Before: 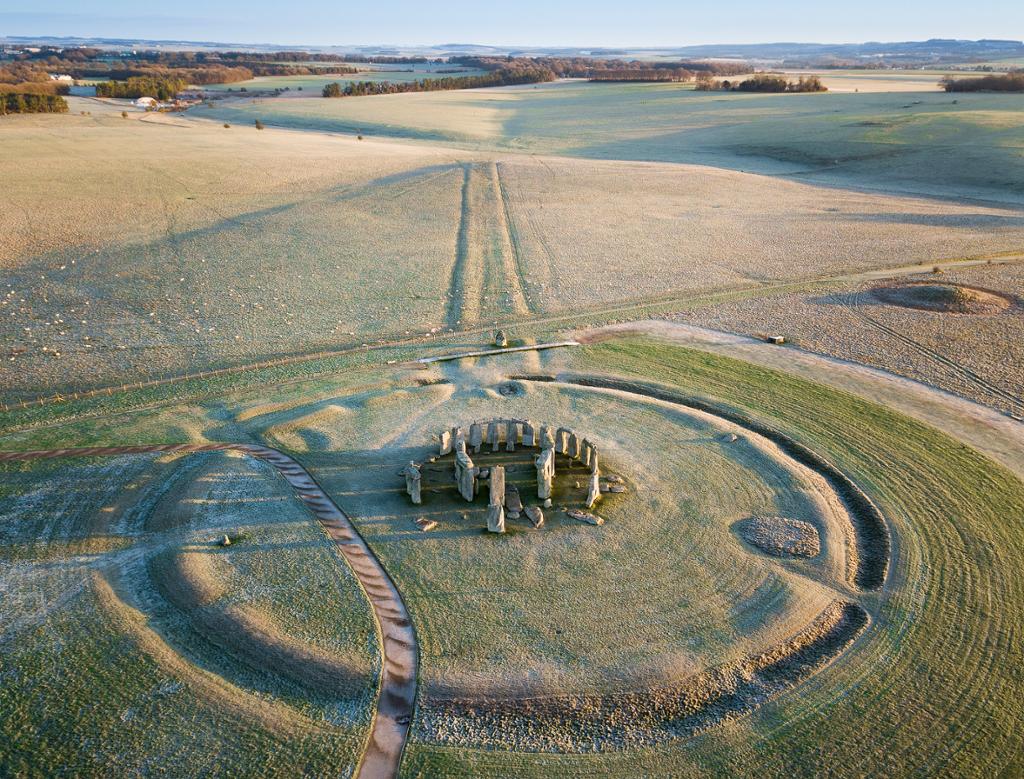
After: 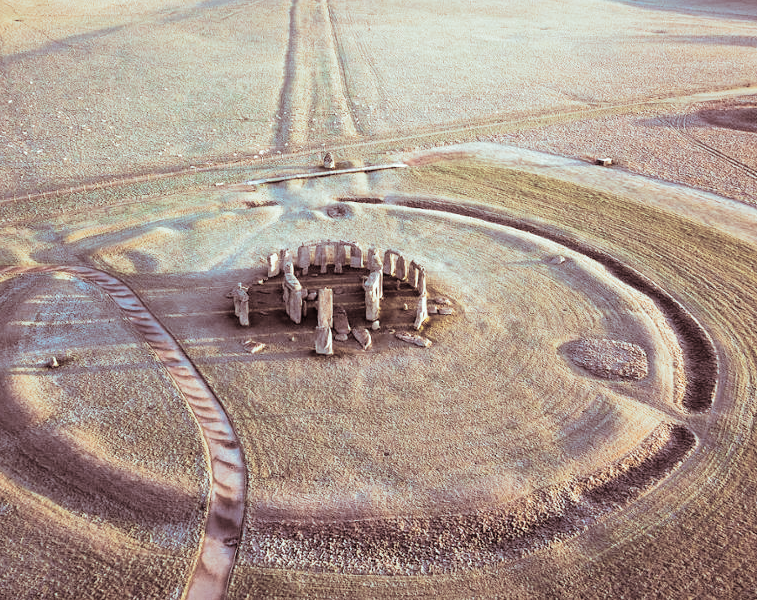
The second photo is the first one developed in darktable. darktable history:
exposure: black level correction 0, exposure 0.2 EV, compensate exposure bias true, compensate highlight preservation false
tone curve: curves: ch0 [(0, 0) (0.003, 0.004) (0.011, 0.015) (0.025, 0.033) (0.044, 0.059) (0.069, 0.093) (0.1, 0.133) (0.136, 0.182) (0.177, 0.237) (0.224, 0.3) (0.277, 0.369) (0.335, 0.437) (0.399, 0.511) (0.468, 0.584) (0.543, 0.656) (0.623, 0.729) (0.709, 0.8) (0.801, 0.872) (0.898, 0.935) (1, 1)], preserve colors none
split-toning: shadows › saturation 0.3, highlights › hue 180°, highlights › saturation 0.3, compress 0%
crop: left 16.871%, top 22.857%, right 9.116%
